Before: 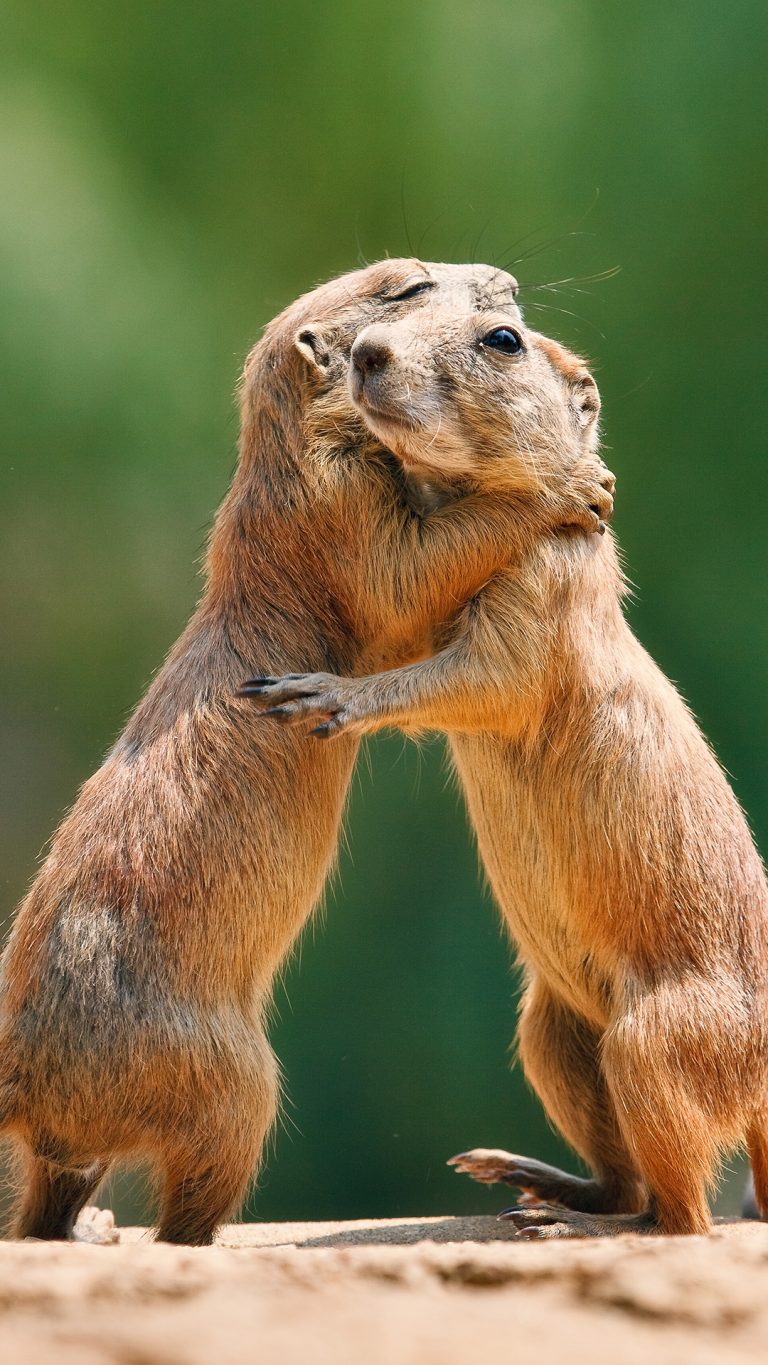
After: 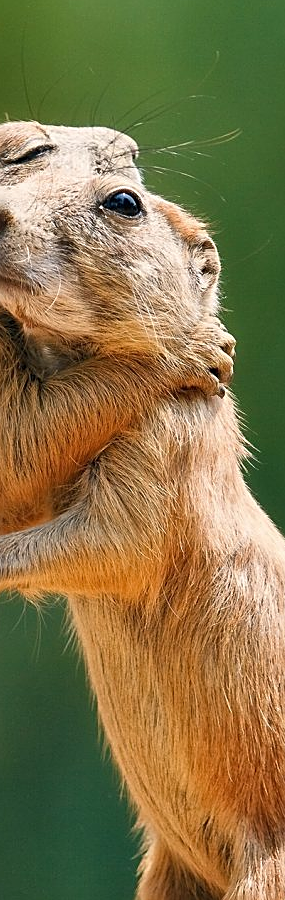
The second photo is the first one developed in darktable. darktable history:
crop and rotate: left 49.518%, top 10.085%, right 13.26%, bottom 23.95%
shadows and highlights: shadows 33.73, highlights -46.02, compress 49.71%, soften with gaussian
sharpen: on, module defaults
